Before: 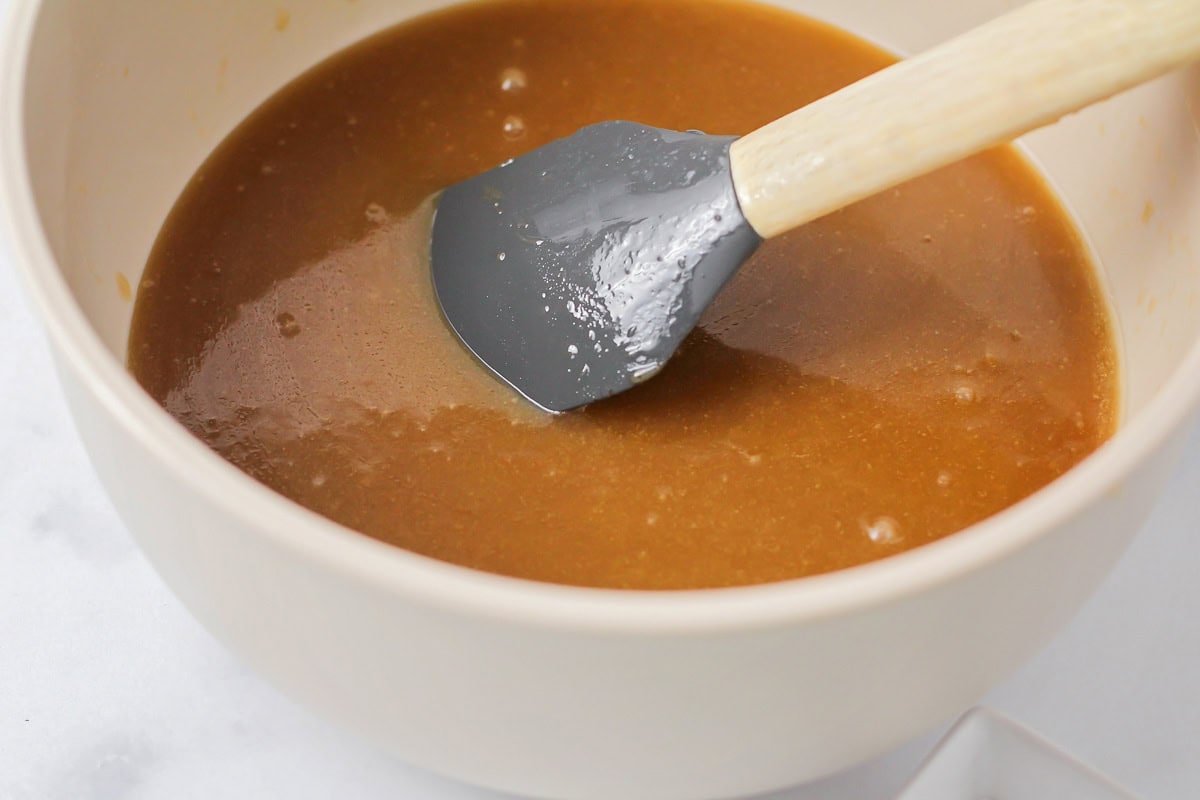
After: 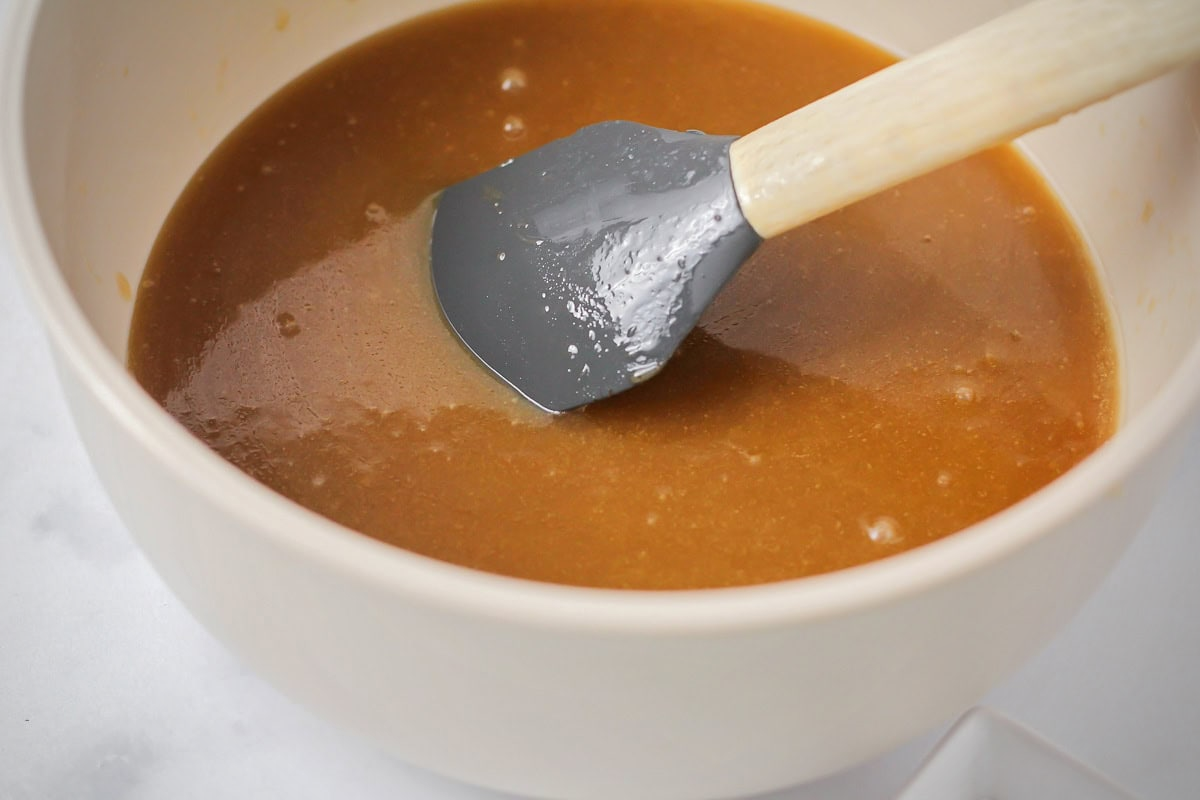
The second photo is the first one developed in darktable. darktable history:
shadows and highlights: shadows 24.97, highlights -26.19
vignetting: fall-off radius 60.83%, unbound false
